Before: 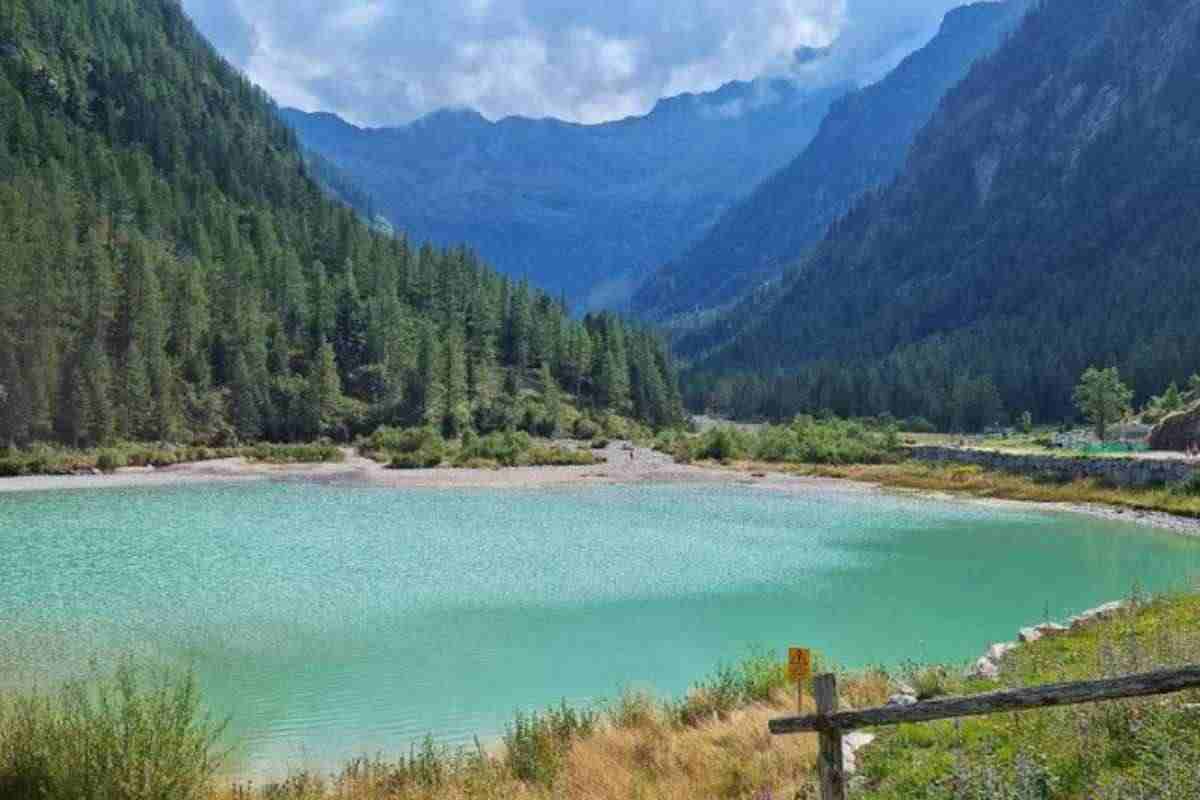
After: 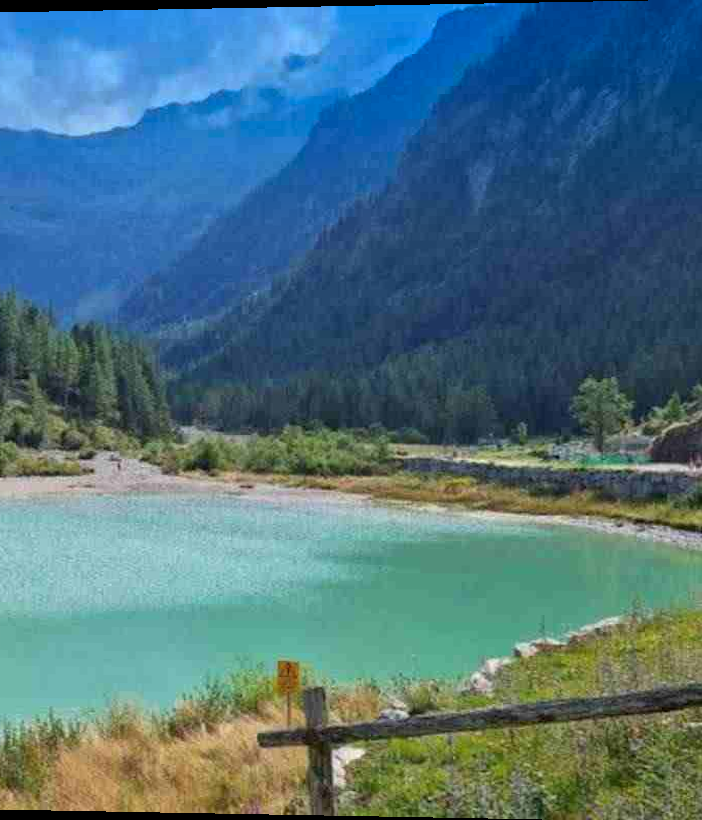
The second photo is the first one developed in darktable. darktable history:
graduated density: density 2.02 EV, hardness 44%, rotation 0.374°, offset 8.21, hue 208.8°, saturation 97%
crop: left 41.402%
rotate and perspective: lens shift (horizontal) -0.055, automatic cropping off
